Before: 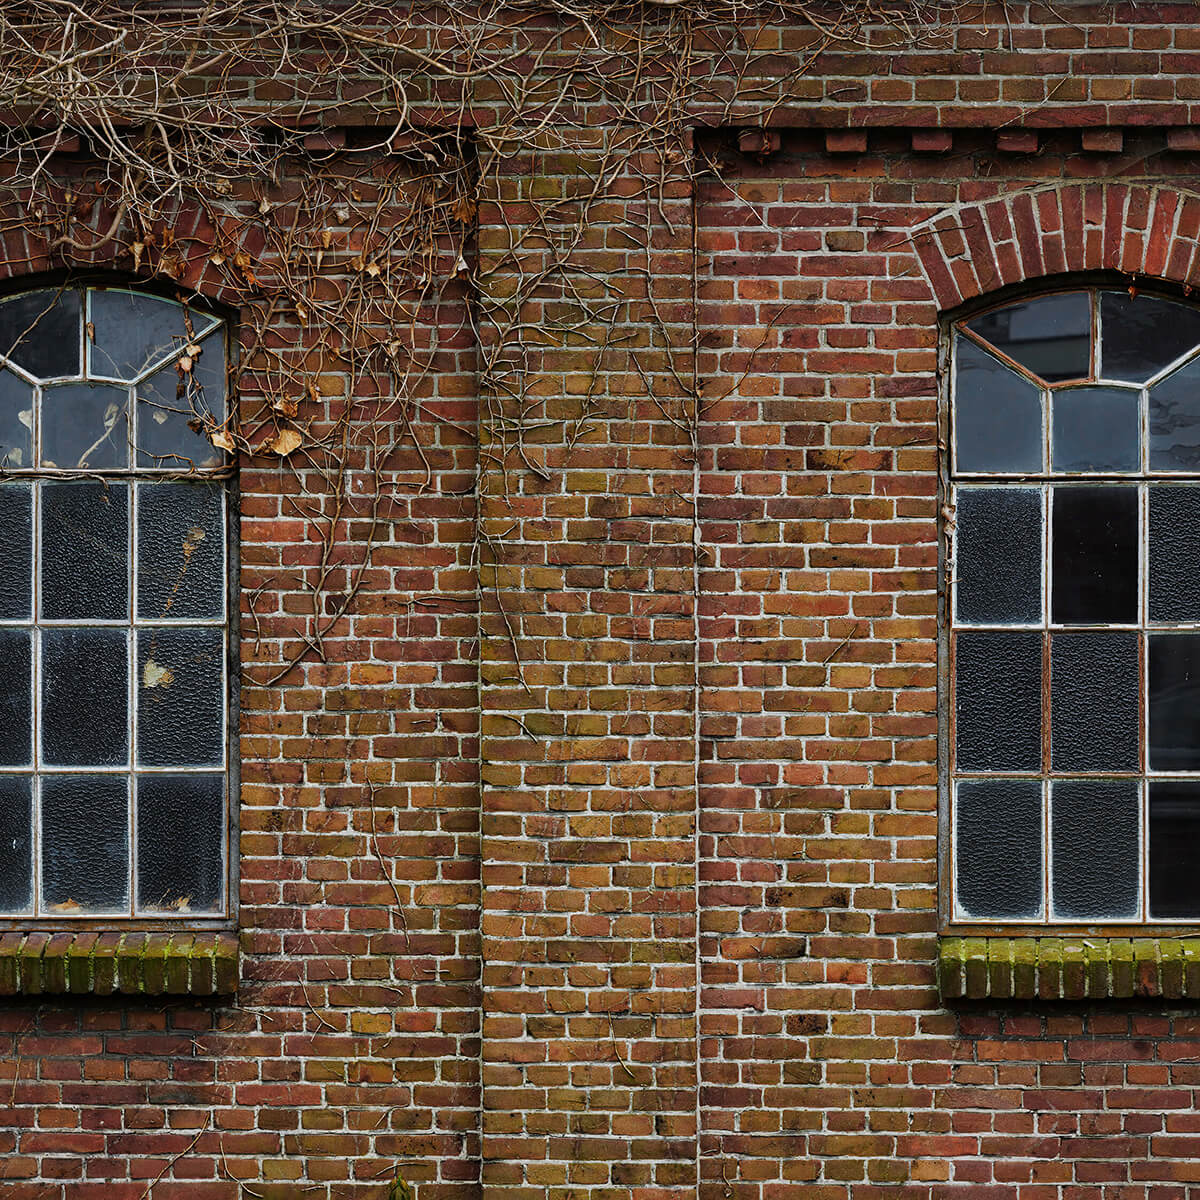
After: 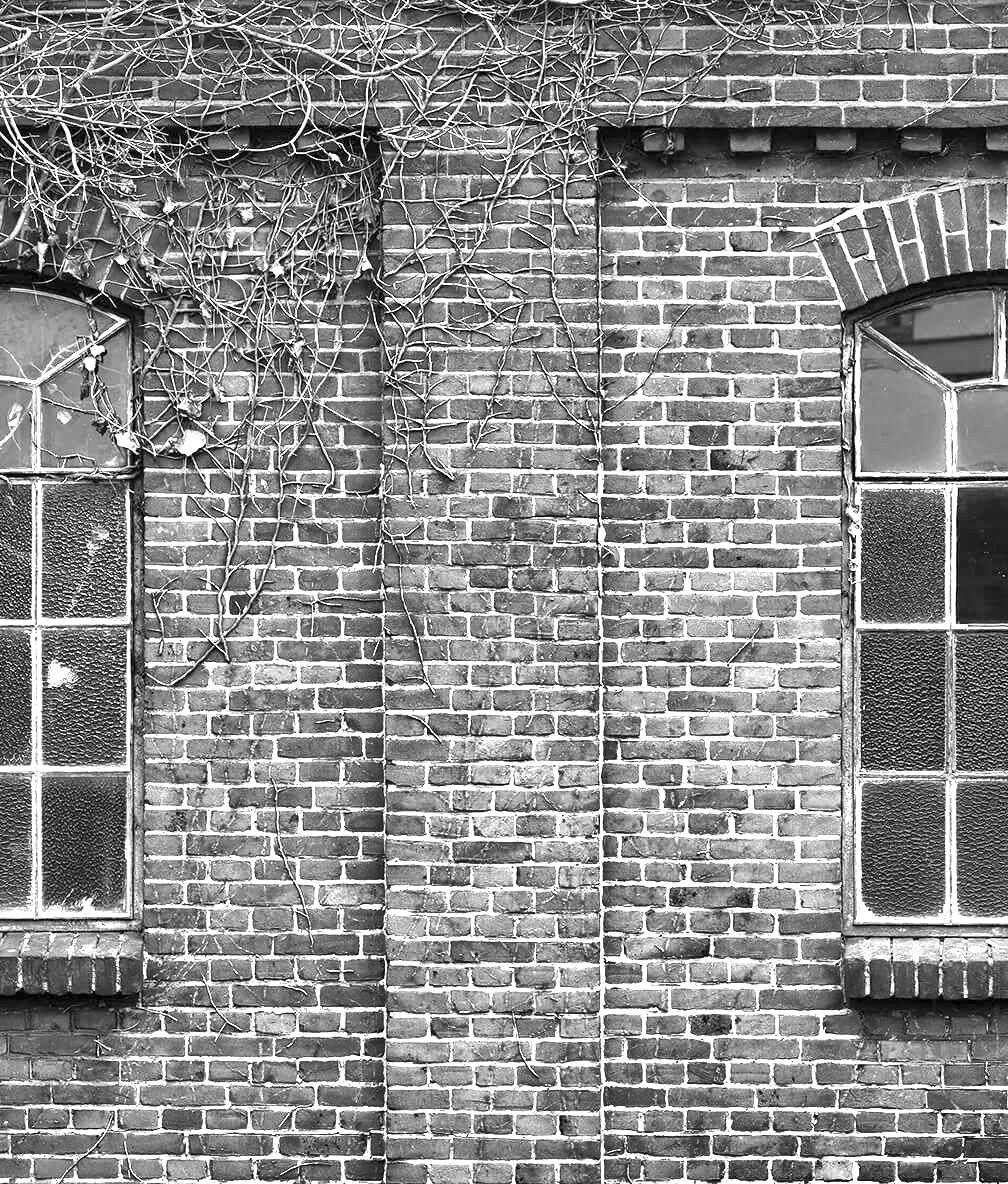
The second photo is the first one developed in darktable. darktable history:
exposure: exposure 2 EV, compensate exposure bias true, compensate highlight preservation false
crop: left 8.026%, right 7.374%
monochrome: a -3.63, b -0.465
shadows and highlights: shadows 43.71, white point adjustment -1.46, soften with gaussian
